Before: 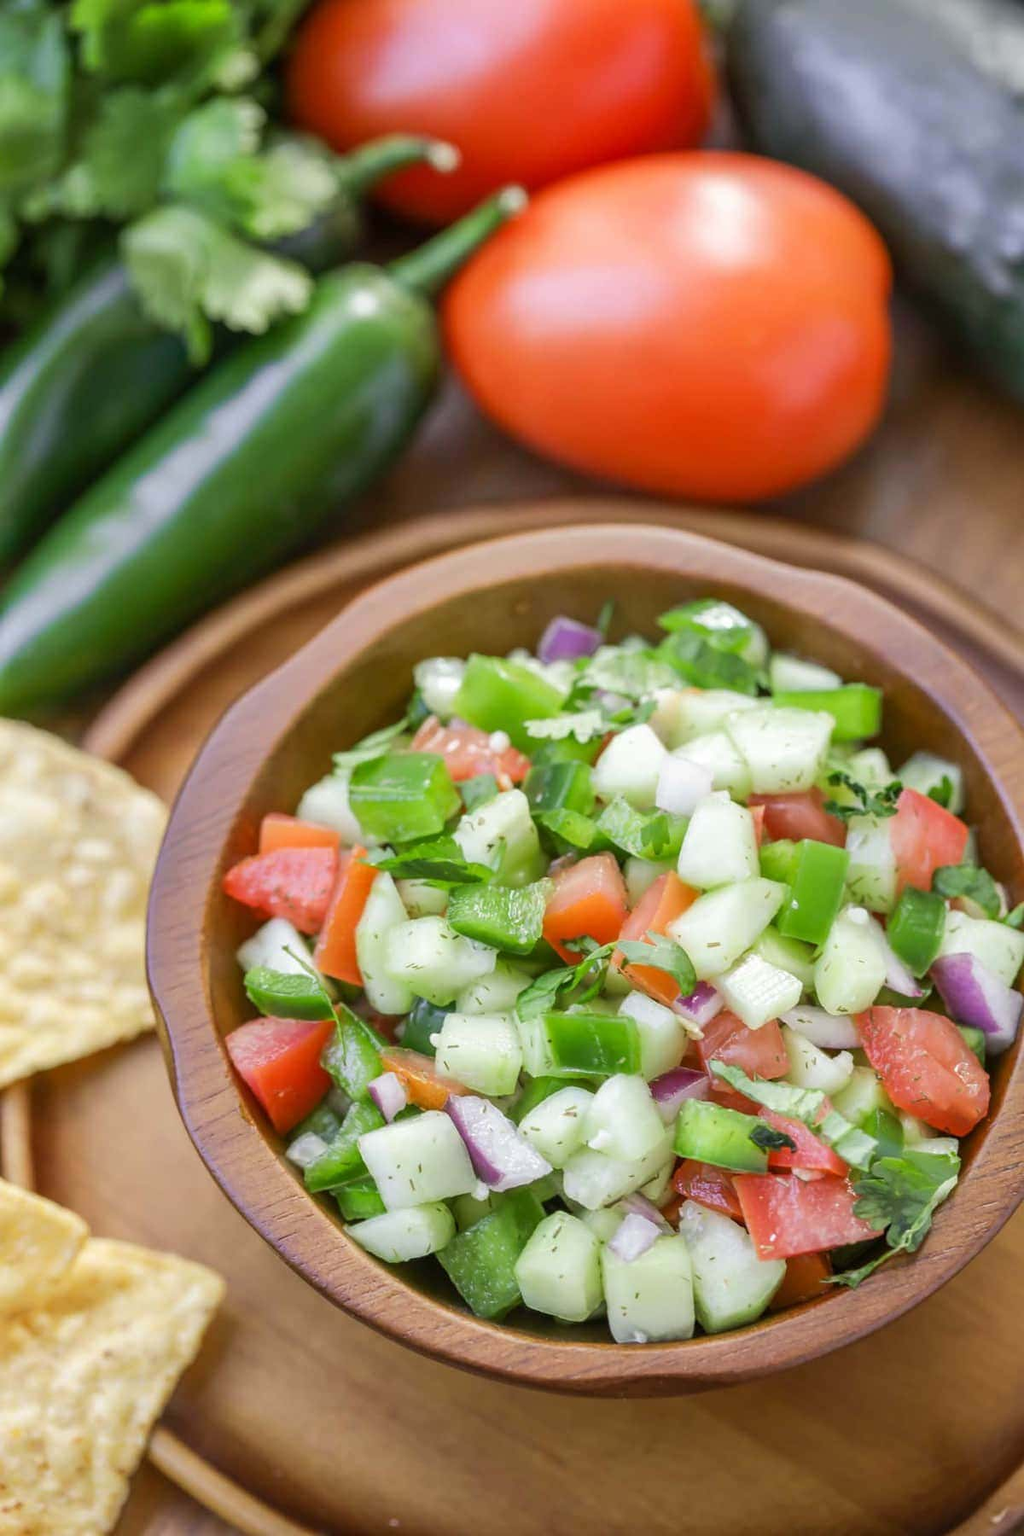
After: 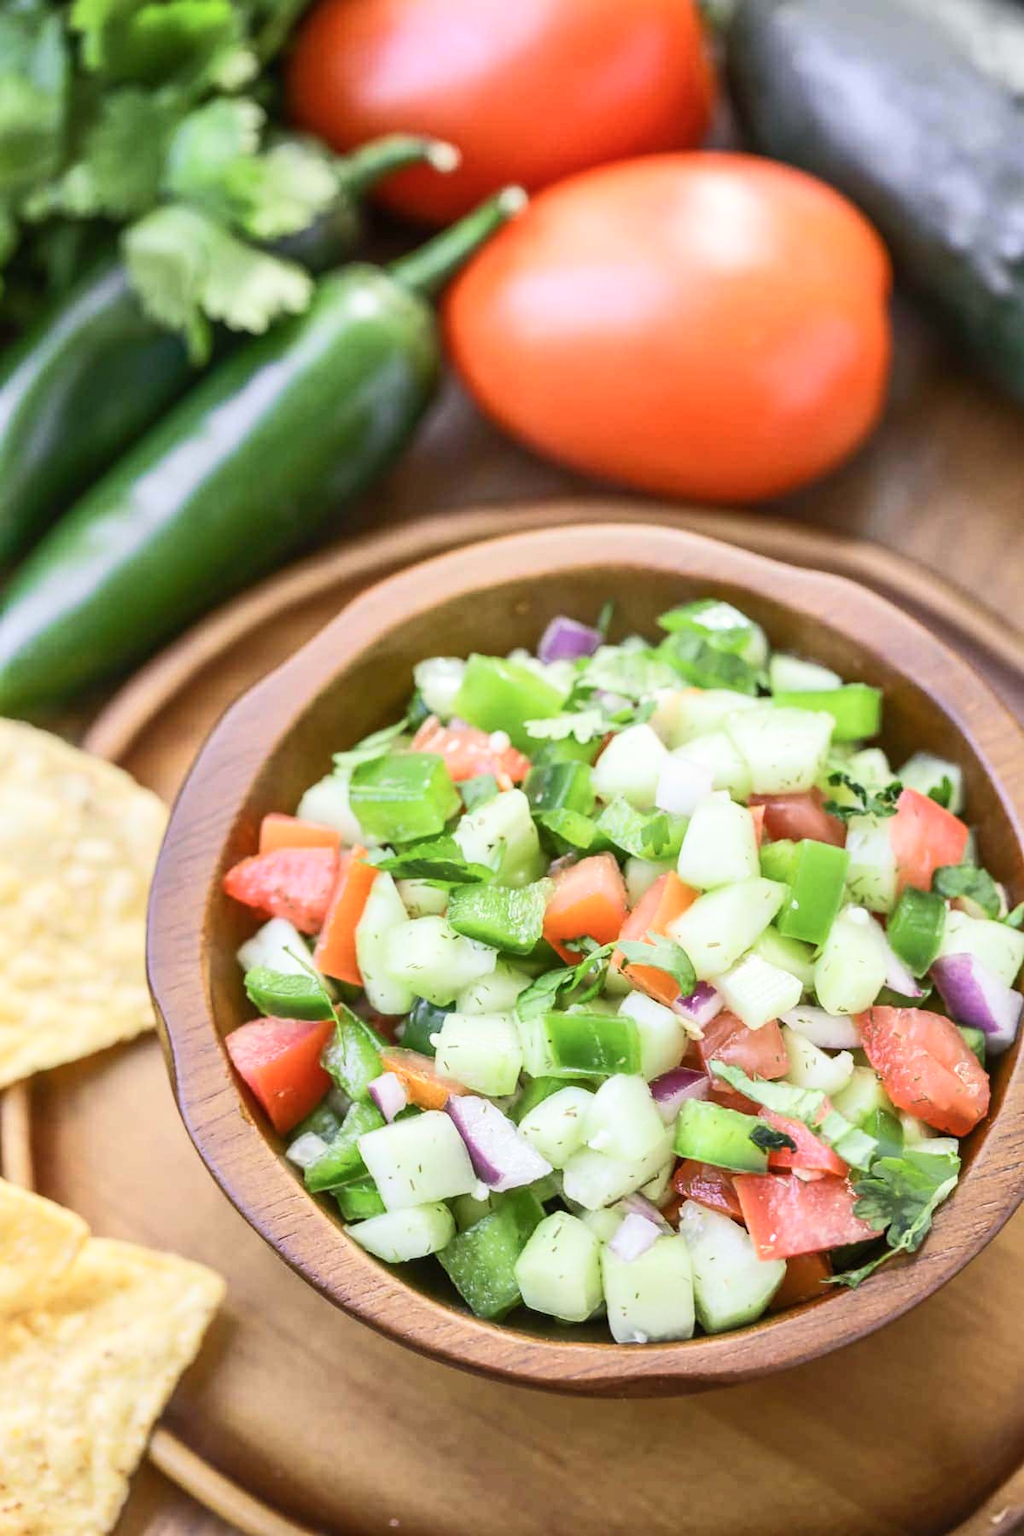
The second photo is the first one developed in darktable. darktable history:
tone curve: curves: ch0 [(0, 0) (0.003, 0.017) (0.011, 0.018) (0.025, 0.03) (0.044, 0.051) (0.069, 0.075) (0.1, 0.104) (0.136, 0.138) (0.177, 0.183) (0.224, 0.237) (0.277, 0.294) (0.335, 0.361) (0.399, 0.446) (0.468, 0.552) (0.543, 0.66) (0.623, 0.753) (0.709, 0.843) (0.801, 0.912) (0.898, 0.962) (1, 1)], color space Lab, independent channels, preserve colors none
